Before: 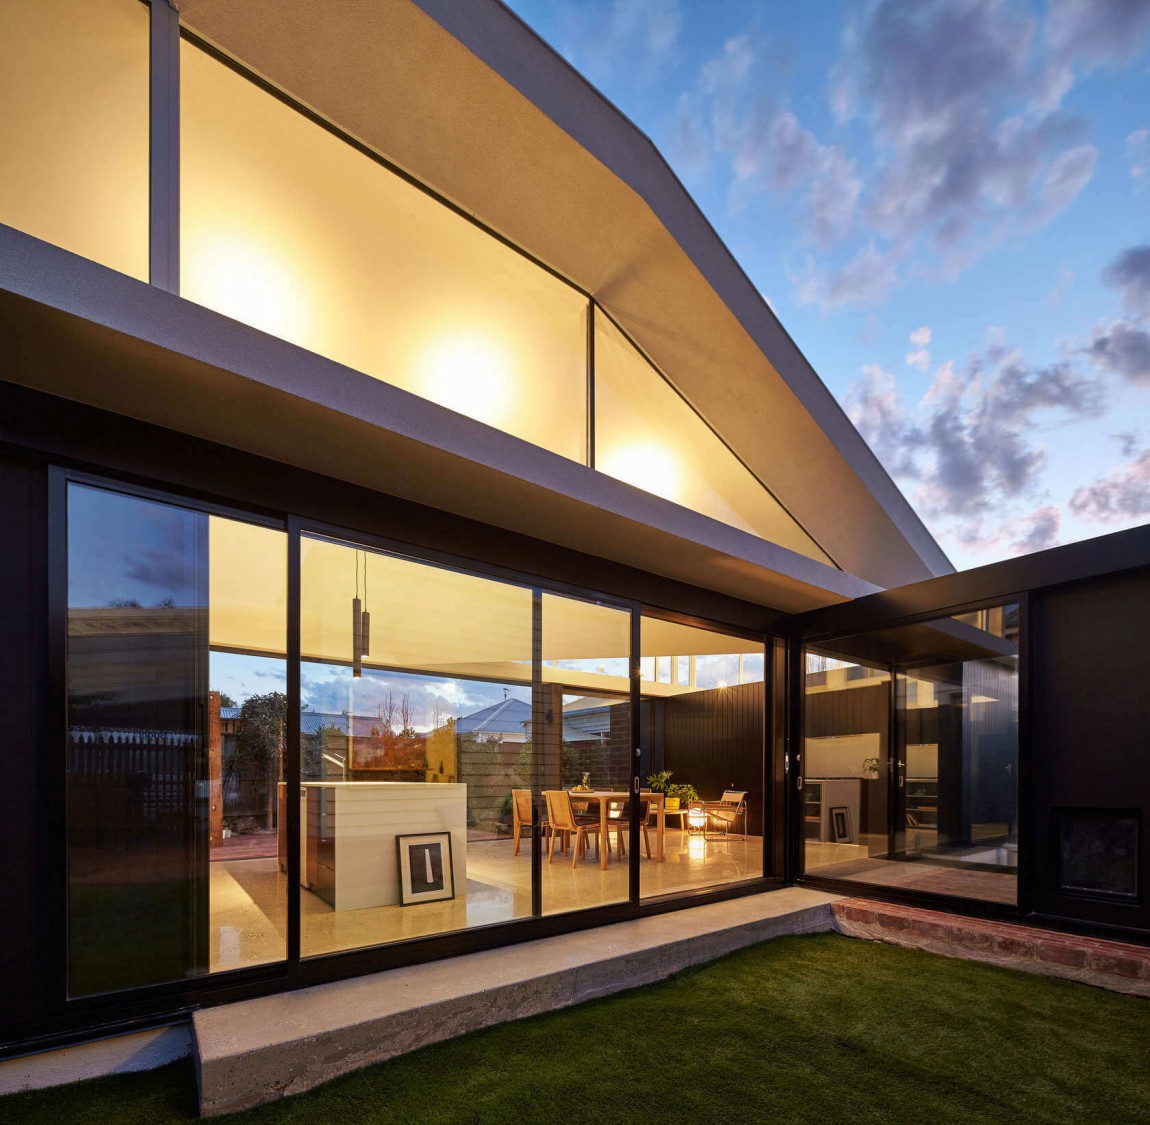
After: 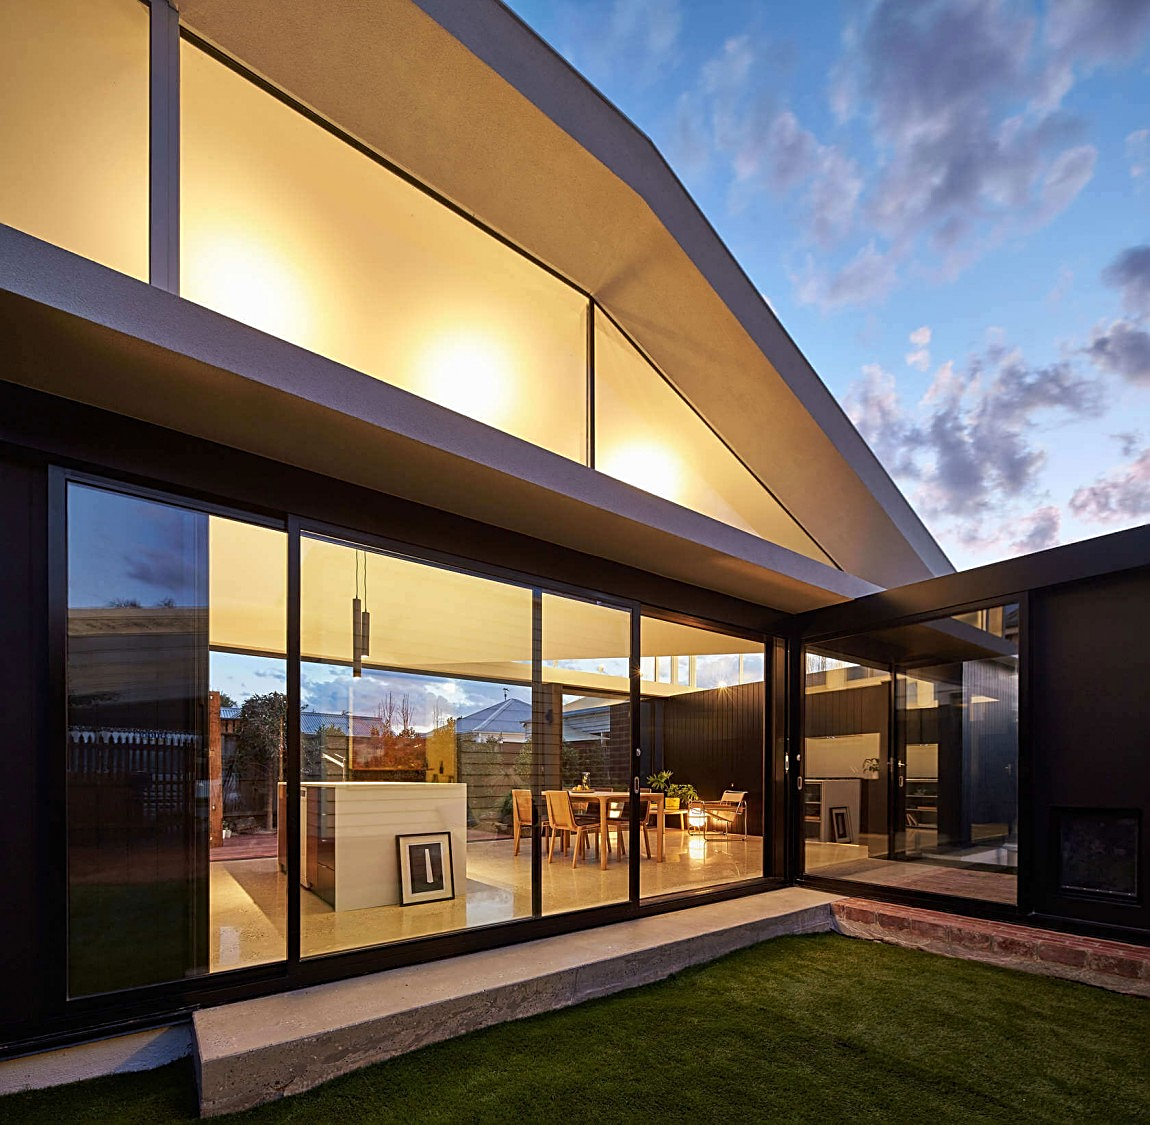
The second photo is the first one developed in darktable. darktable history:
sharpen: amount 0.59
